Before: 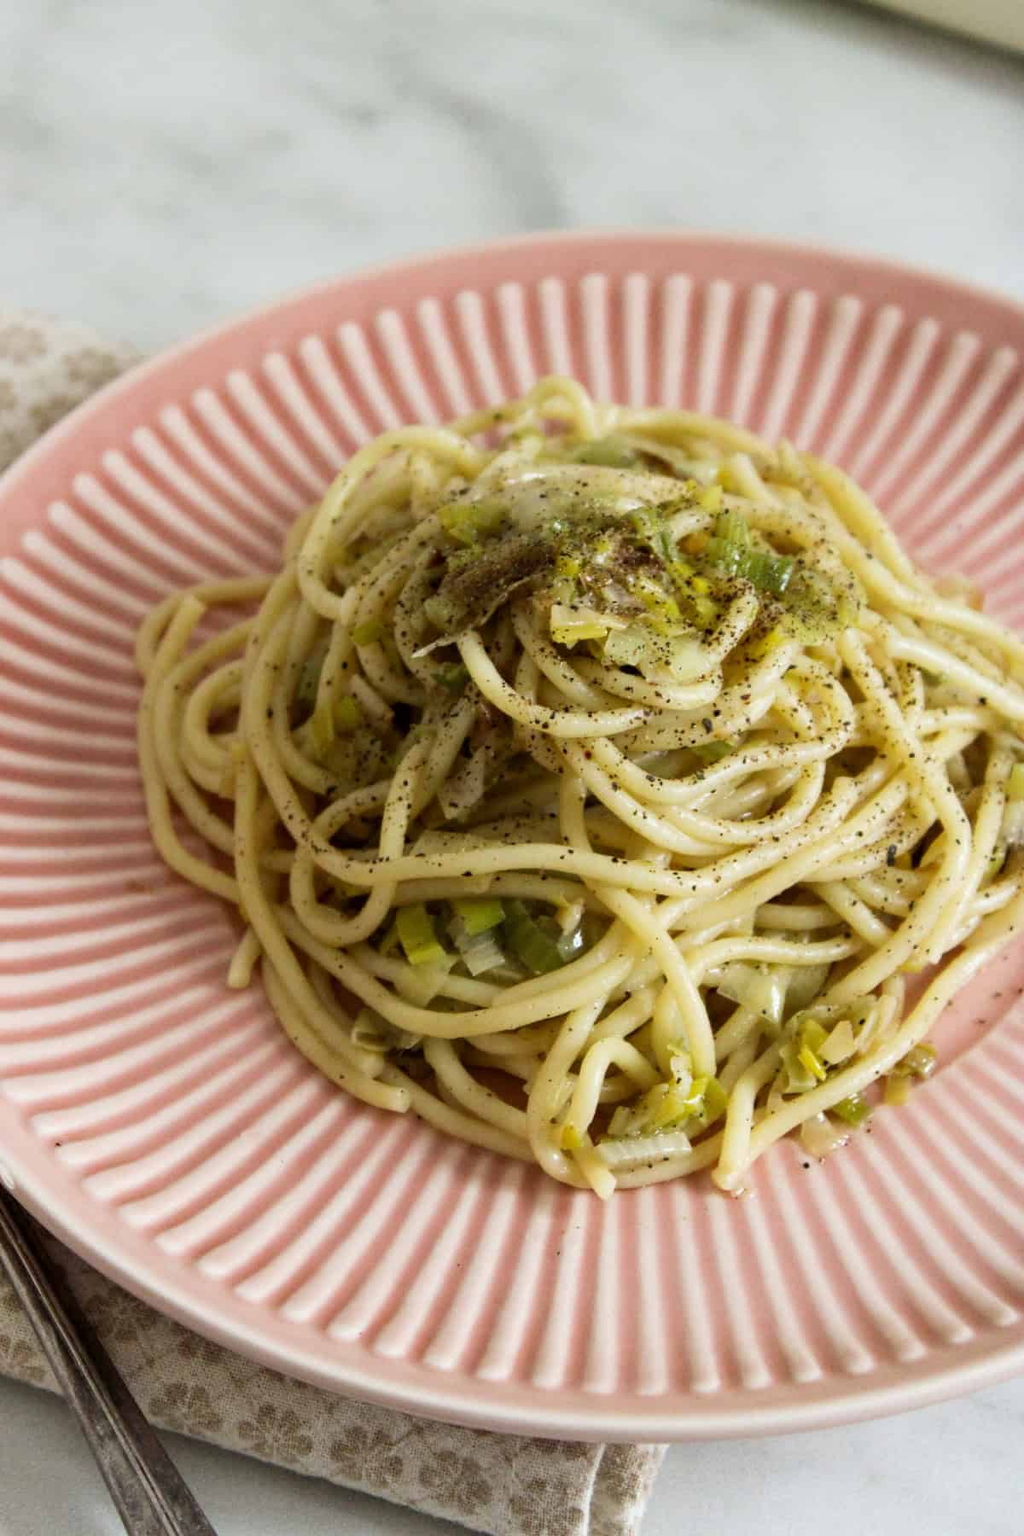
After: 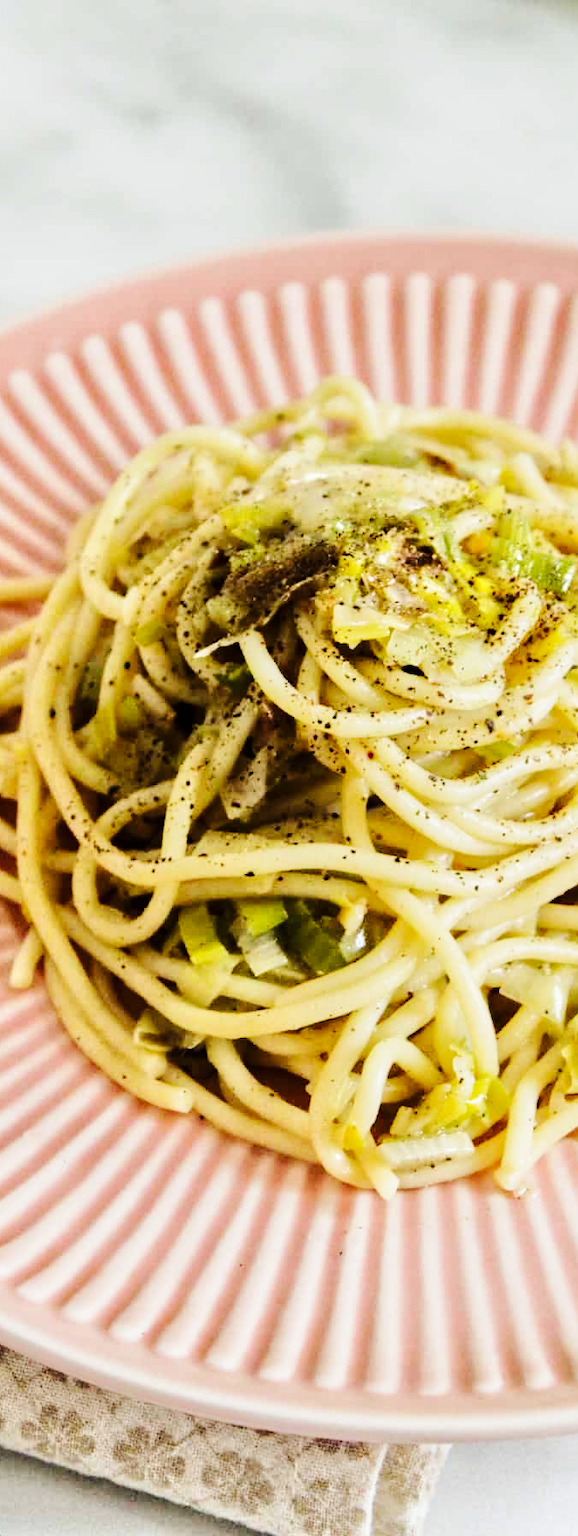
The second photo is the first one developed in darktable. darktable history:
crop: left 21.251%, right 22.213%
tone equalizer: -8 EV -0.518 EV, -7 EV -0.33 EV, -6 EV -0.057 EV, -5 EV 0.447 EV, -4 EV 0.972 EV, -3 EV 0.776 EV, -2 EV -0.007 EV, -1 EV 0.131 EV, +0 EV -0.012 EV, smoothing diameter 2.12%, edges refinement/feathering 24.42, mask exposure compensation -1.57 EV, filter diffusion 5
base curve: curves: ch0 [(0, 0) (0.032, 0.025) (0.121, 0.166) (0.206, 0.329) (0.605, 0.79) (1, 1)], preserve colors none
